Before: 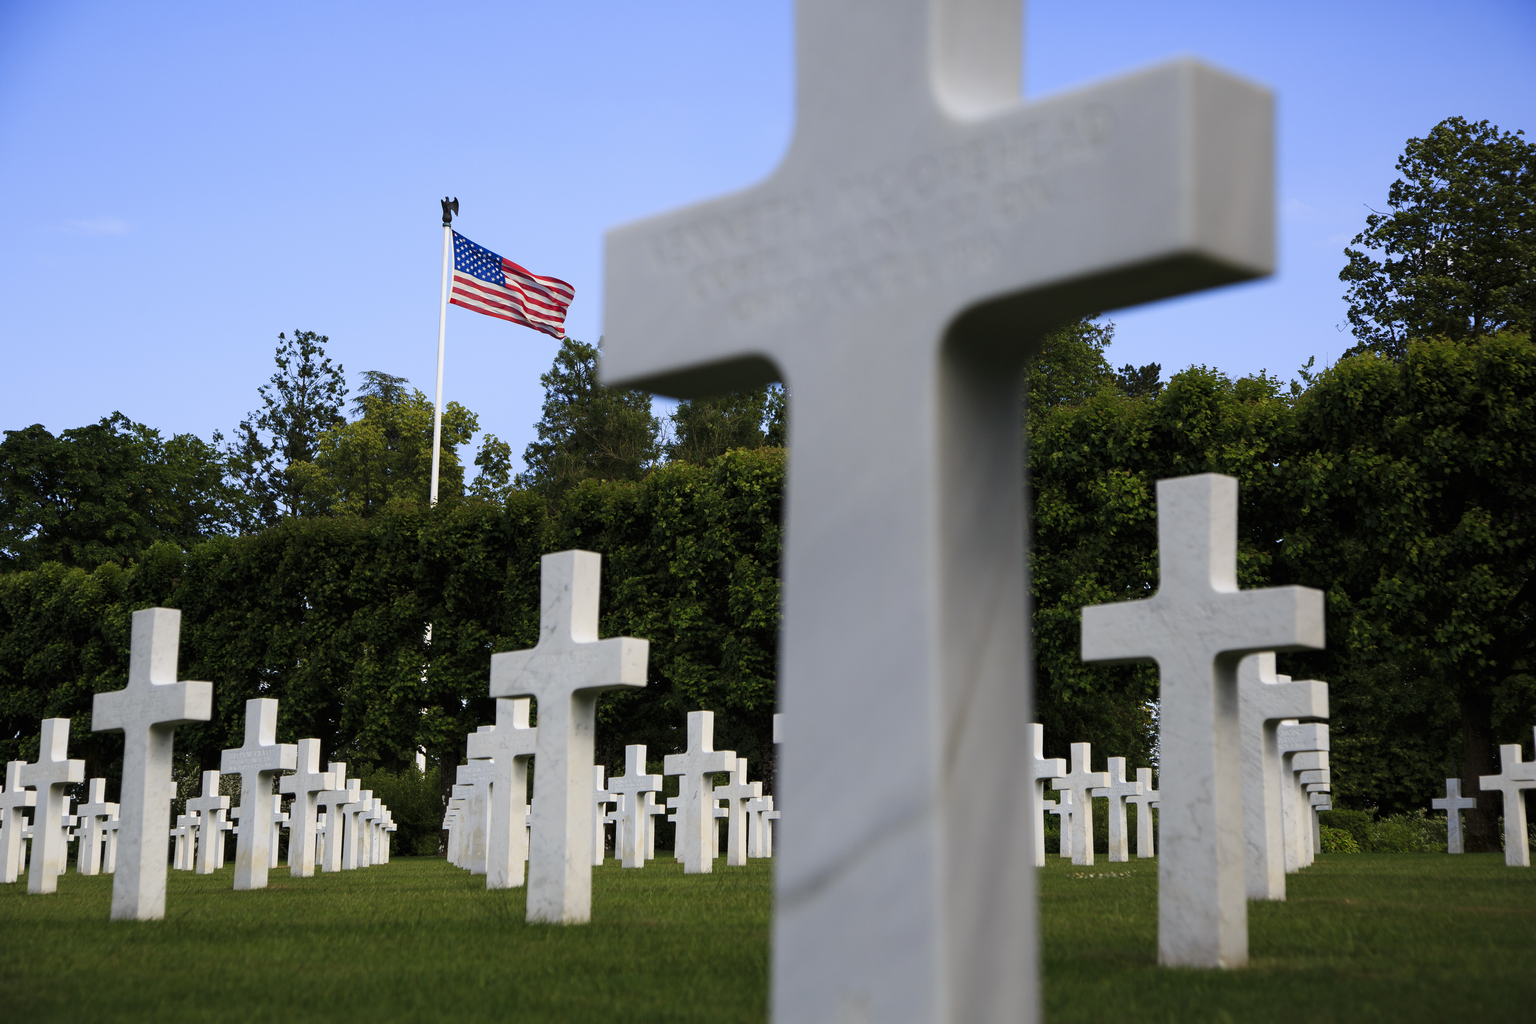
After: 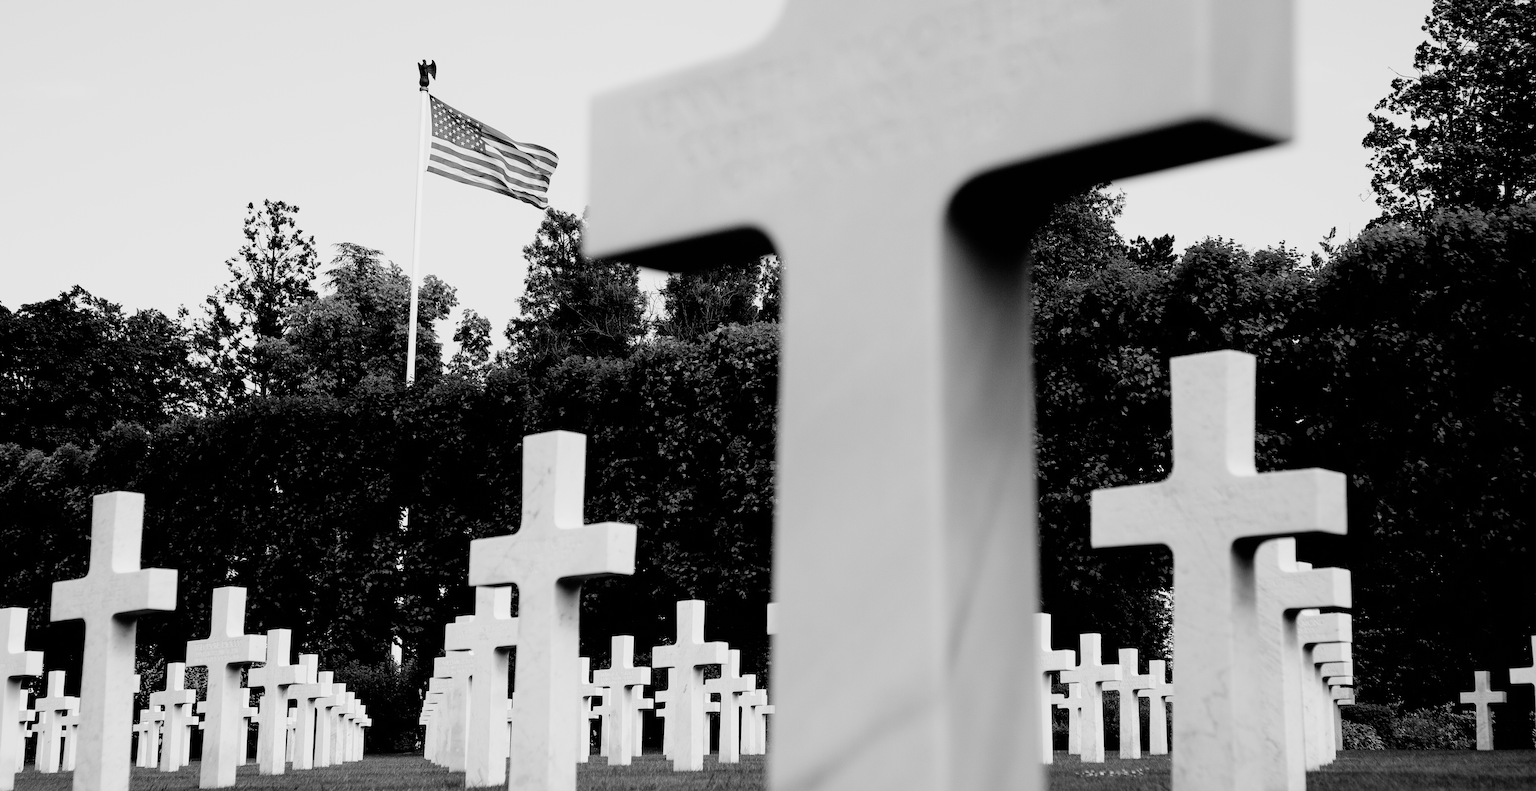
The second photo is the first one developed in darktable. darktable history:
color calibration: output gray [0.267, 0.423, 0.261, 0], illuminant custom, x 0.372, y 0.383, temperature 4282.04 K, gamut compression 0.973
exposure: black level correction 0, exposure 1.001 EV, compensate highlight preservation false
filmic rgb: black relative exposure -4.4 EV, white relative exposure 5.01 EV, hardness 2.21, latitude 39.71%, contrast 1.152, highlights saturation mix 10.24%, shadows ↔ highlights balance 0.956%, iterations of high-quality reconstruction 10
crop and rotate: left 2.88%, top 13.728%, right 2.01%, bottom 12.789%
